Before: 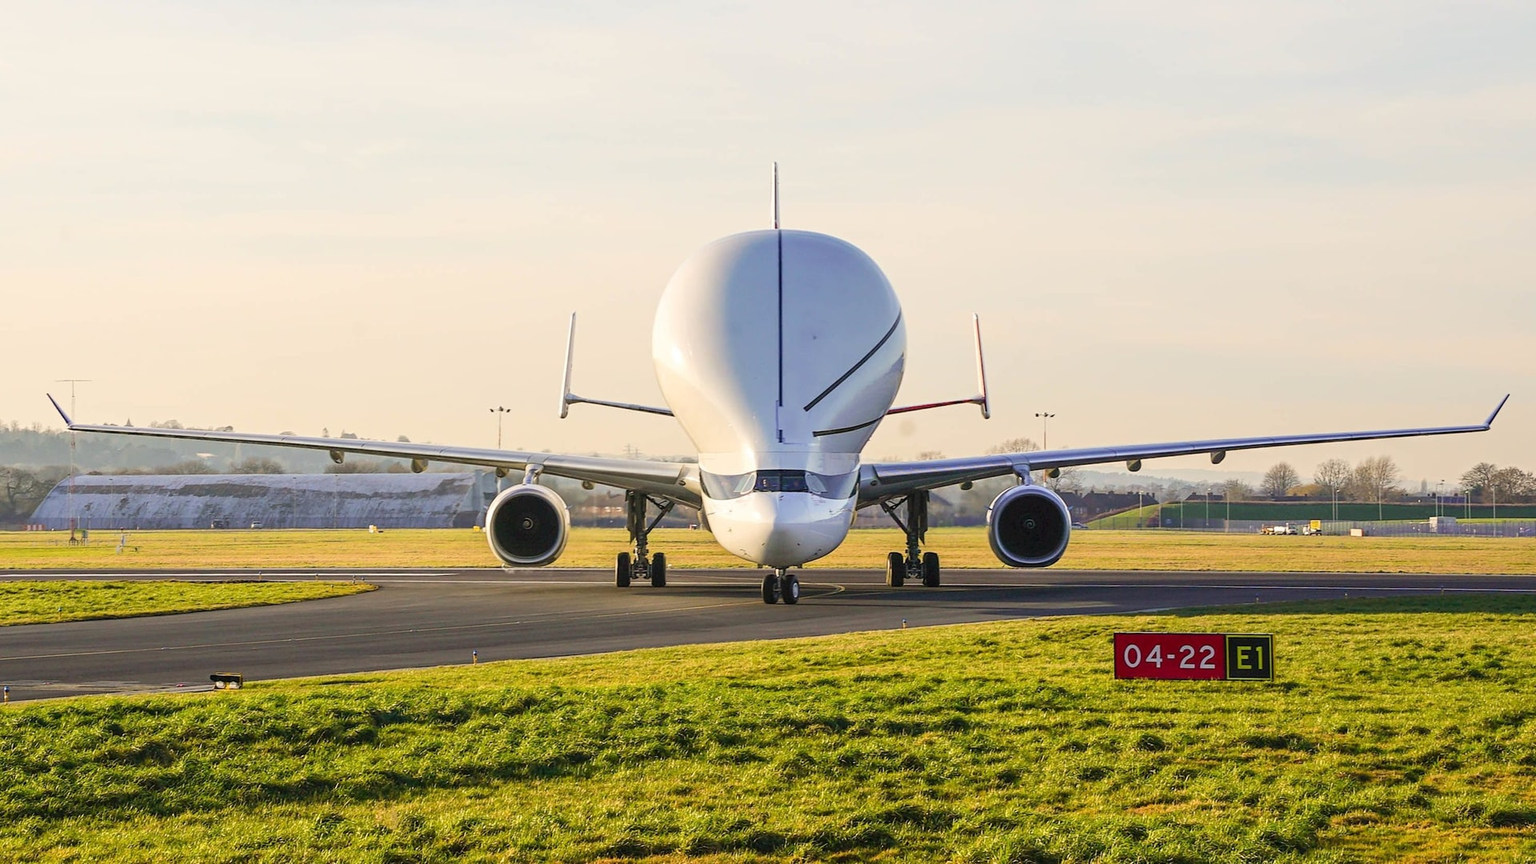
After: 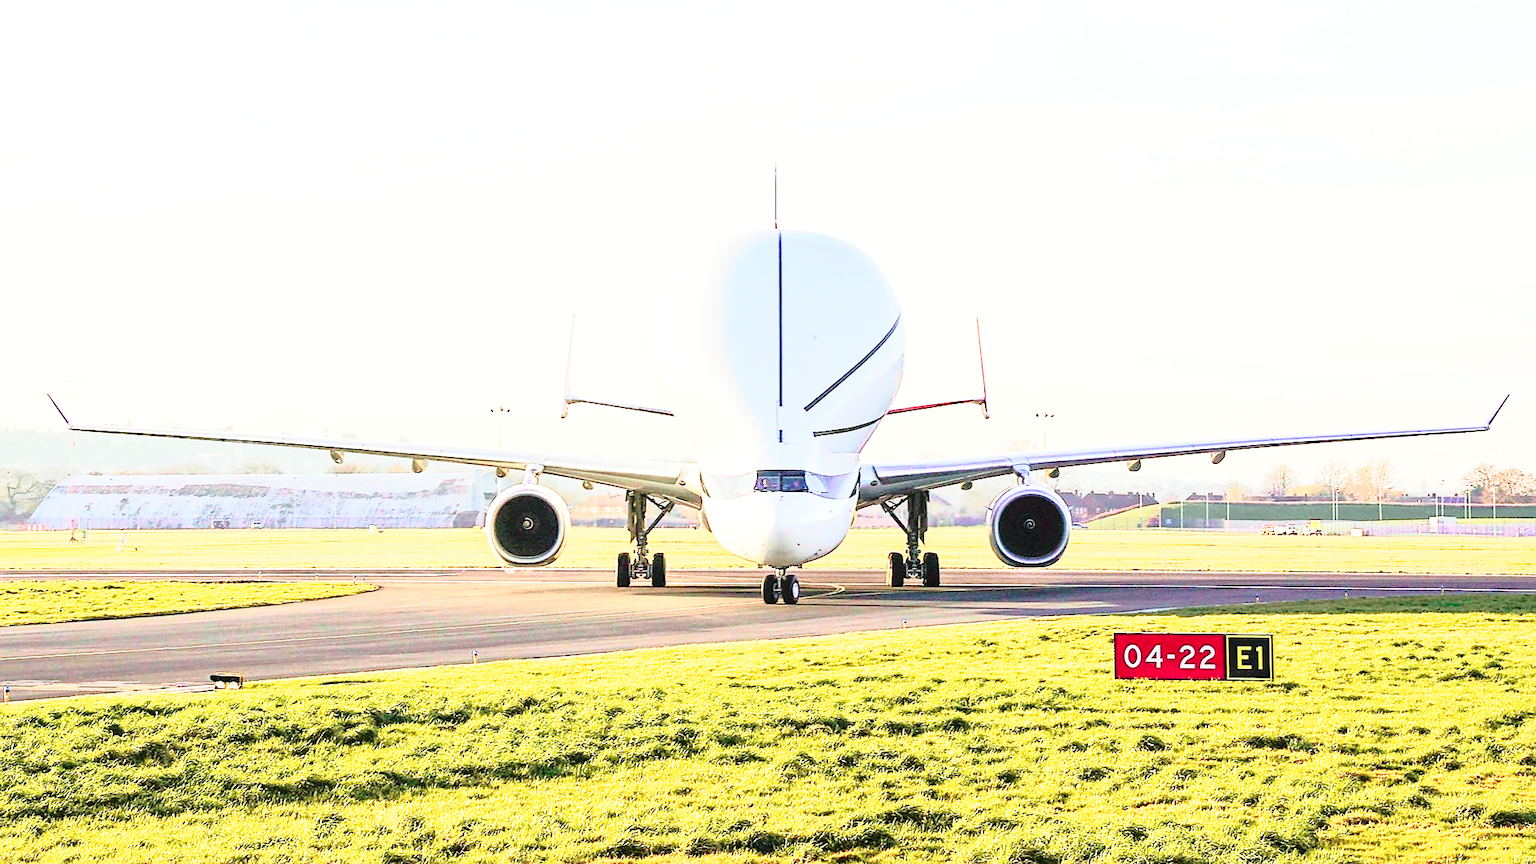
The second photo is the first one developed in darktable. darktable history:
tone curve: curves: ch0 [(0, 0) (0.105, 0.068) (0.195, 0.162) (0.283, 0.283) (0.384, 0.404) (0.485, 0.531) (0.638, 0.681) (0.795, 0.879) (1, 0.977)]; ch1 [(0, 0) (0.161, 0.092) (0.35, 0.33) (0.379, 0.401) (0.456, 0.469) (0.504, 0.501) (0.512, 0.523) (0.58, 0.597) (0.635, 0.646) (1, 1)]; ch2 [(0, 0) (0.371, 0.362) (0.437, 0.437) (0.5, 0.5) (0.53, 0.523) (0.56, 0.58) (0.622, 0.606) (1, 1)], color space Lab, independent channels, preserve colors none
sharpen: radius 1.599, amount 0.368, threshold 1.517
base curve: curves: ch0 [(0, 0) (0.028, 0.03) (0.121, 0.232) (0.46, 0.748) (0.859, 0.968) (1, 1)], preserve colors none
exposure: exposure 1.224 EV, compensate exposure bias true, compensate highlight preservation false
